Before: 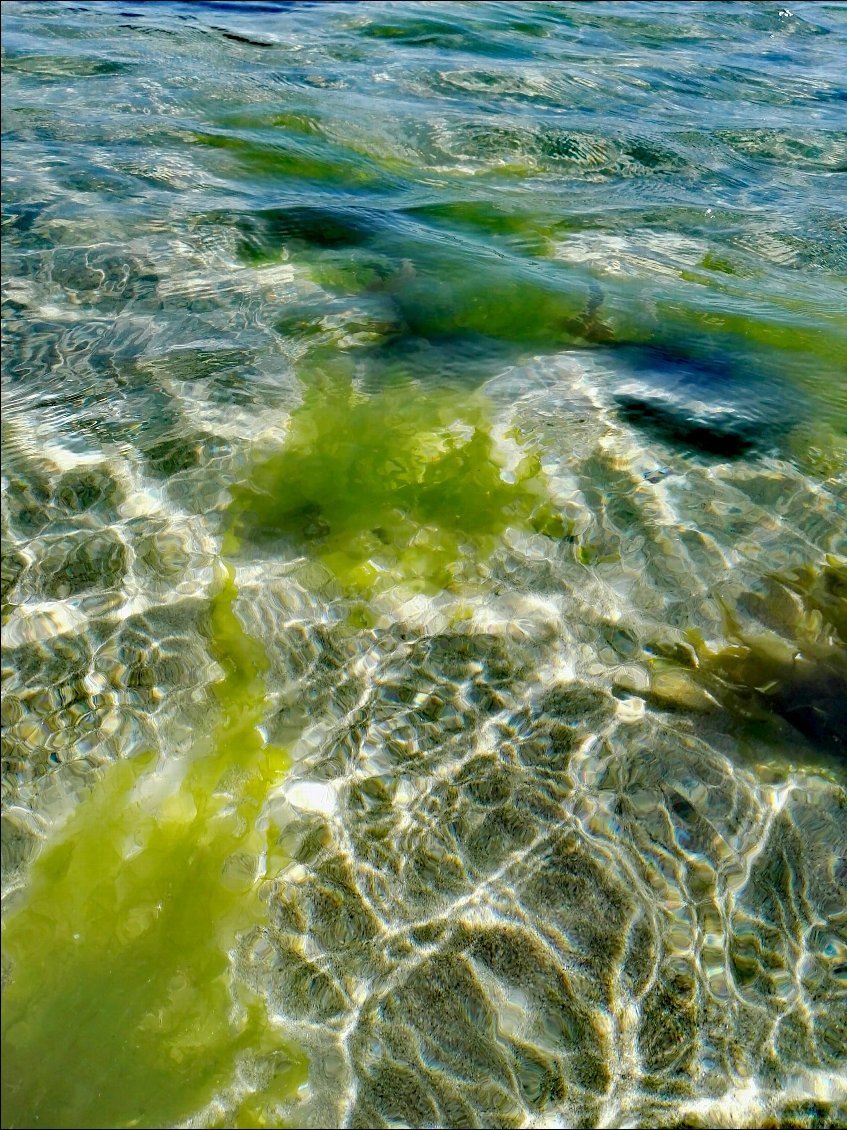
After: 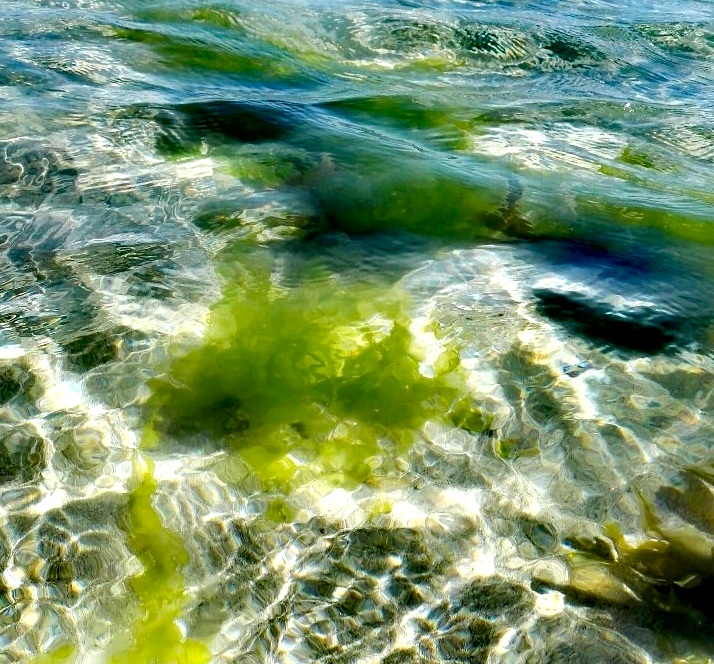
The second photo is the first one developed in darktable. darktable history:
crop and rotate: left 9.631%, top 9.443%, right 6.057%, bottom 31.716%
tone equalizer: -8 EV -0.715 EV, -7 EV -0.739 EV, -6 EV -0.567 EV, -5 EV -0.411 EV, -3 EV 0.402 EV, -2 EV 0.6 EV, -1 EV 0.699 EV, +0 EV 0.769 EV, smoothing diameter 2.14%, edges refinement/feathering 17.65, mask exposure compensation -1.57 EV, filter diffusion 5
exposure: black level correction 0.009, compensate highlight preservation false
local contrast: mode bilateral grid, contrast 19, coarseness 50, detail 120%, midtone range 0.2
shadows and highlights: shadows 25.77, highlights -23.4, highlights color adjustment 89.62%
